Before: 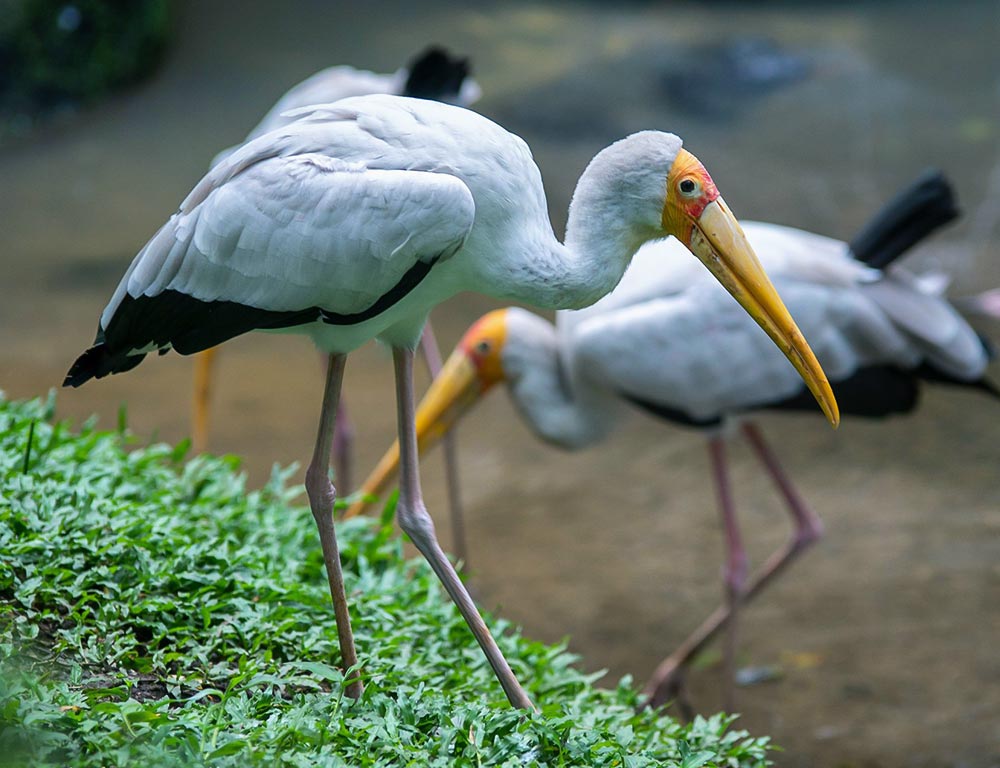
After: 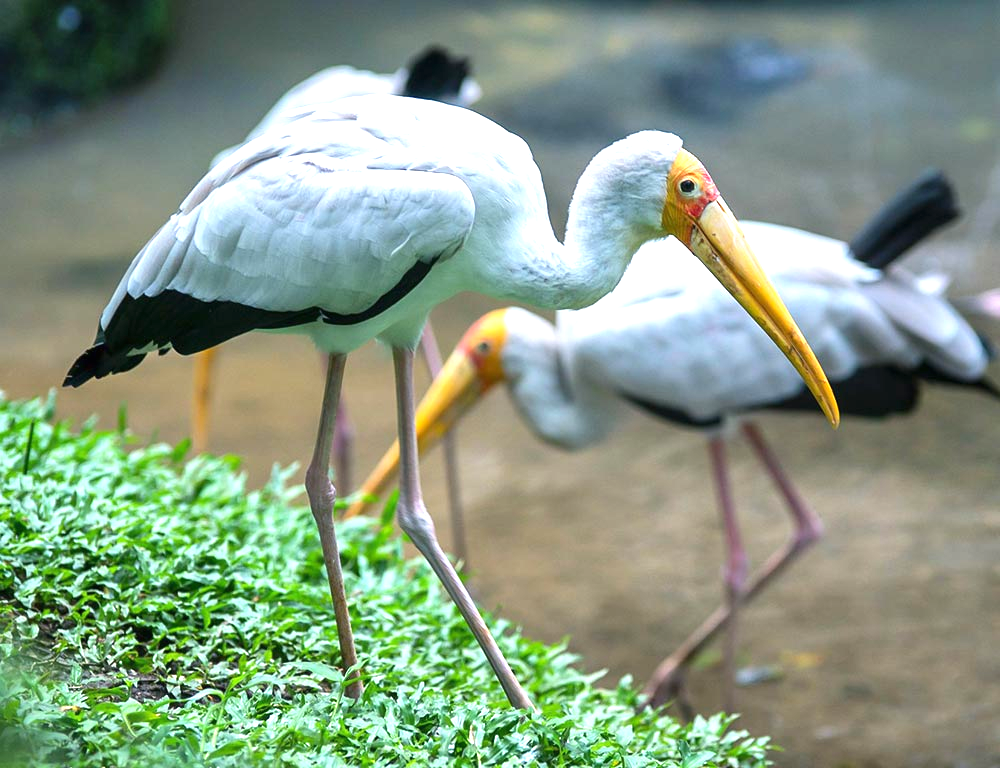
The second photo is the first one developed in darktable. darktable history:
exposure: black level correction 0, exposure 0.95 EV, compensate exposure bias true, compensate highlight preservation false
